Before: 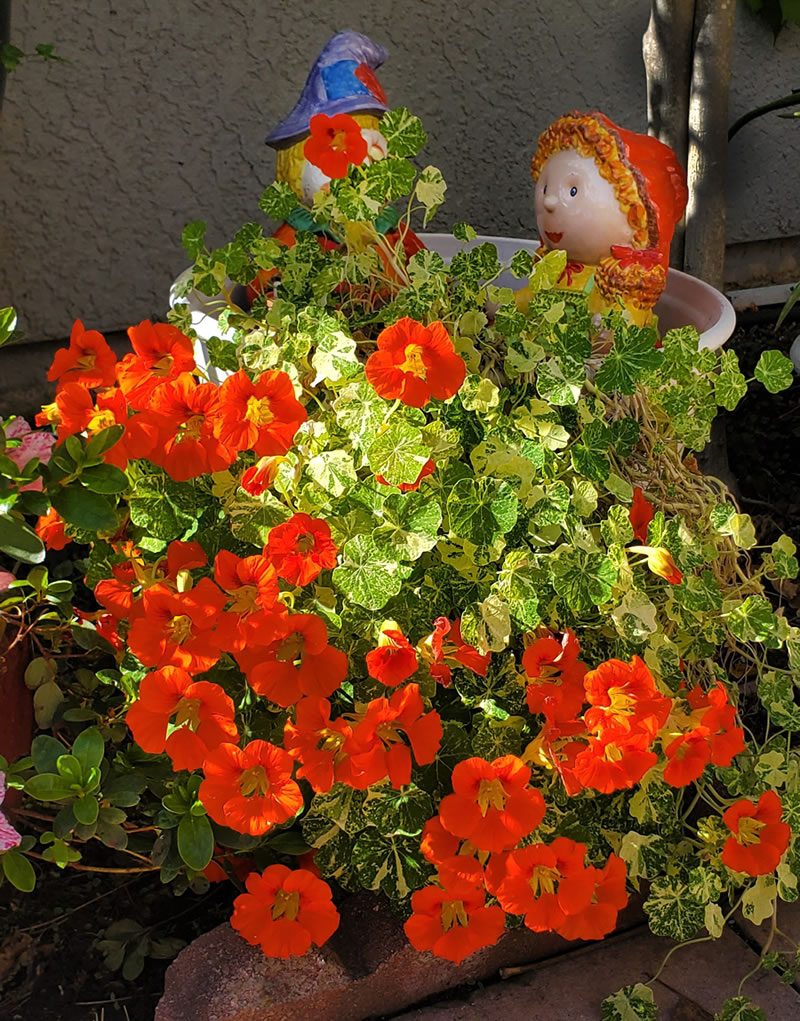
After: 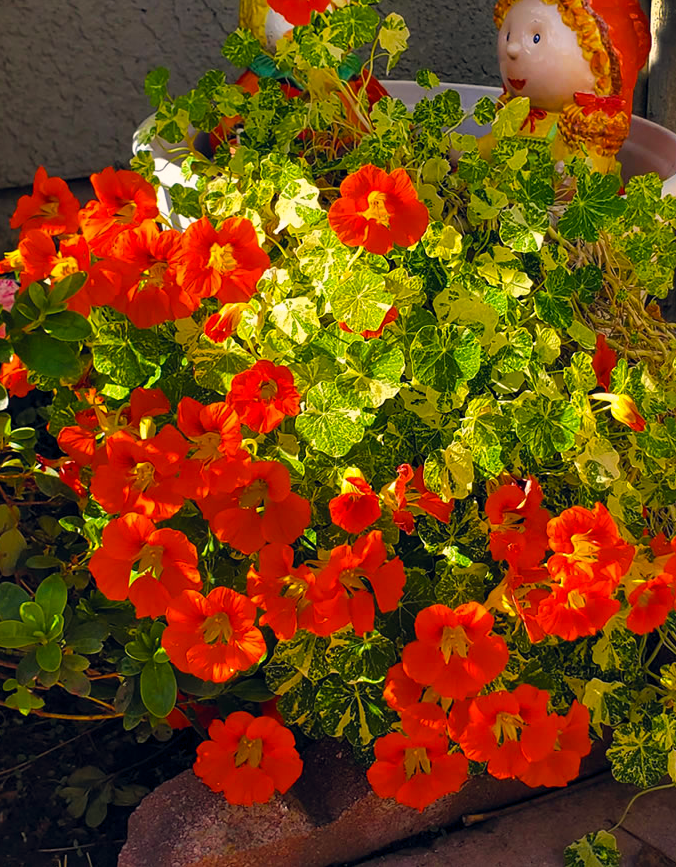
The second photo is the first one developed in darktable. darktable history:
crop and rotate: left 4.705%, top 15.082%, right 10.696%
base curve: curves: ch0 [(0, 0) (0.297, 0.298) (1, 1)], preserve colors none
color balance rgb: highlights gain › chroma 2.86%, highlights gain › hue 60.65°, global offset › chroma 0.054%, global offset › hue 253.68°, linear chroma grading › global chroma 9.954%, perceptual saturation grading › global saturation 19.341%, global vibrance 20%
